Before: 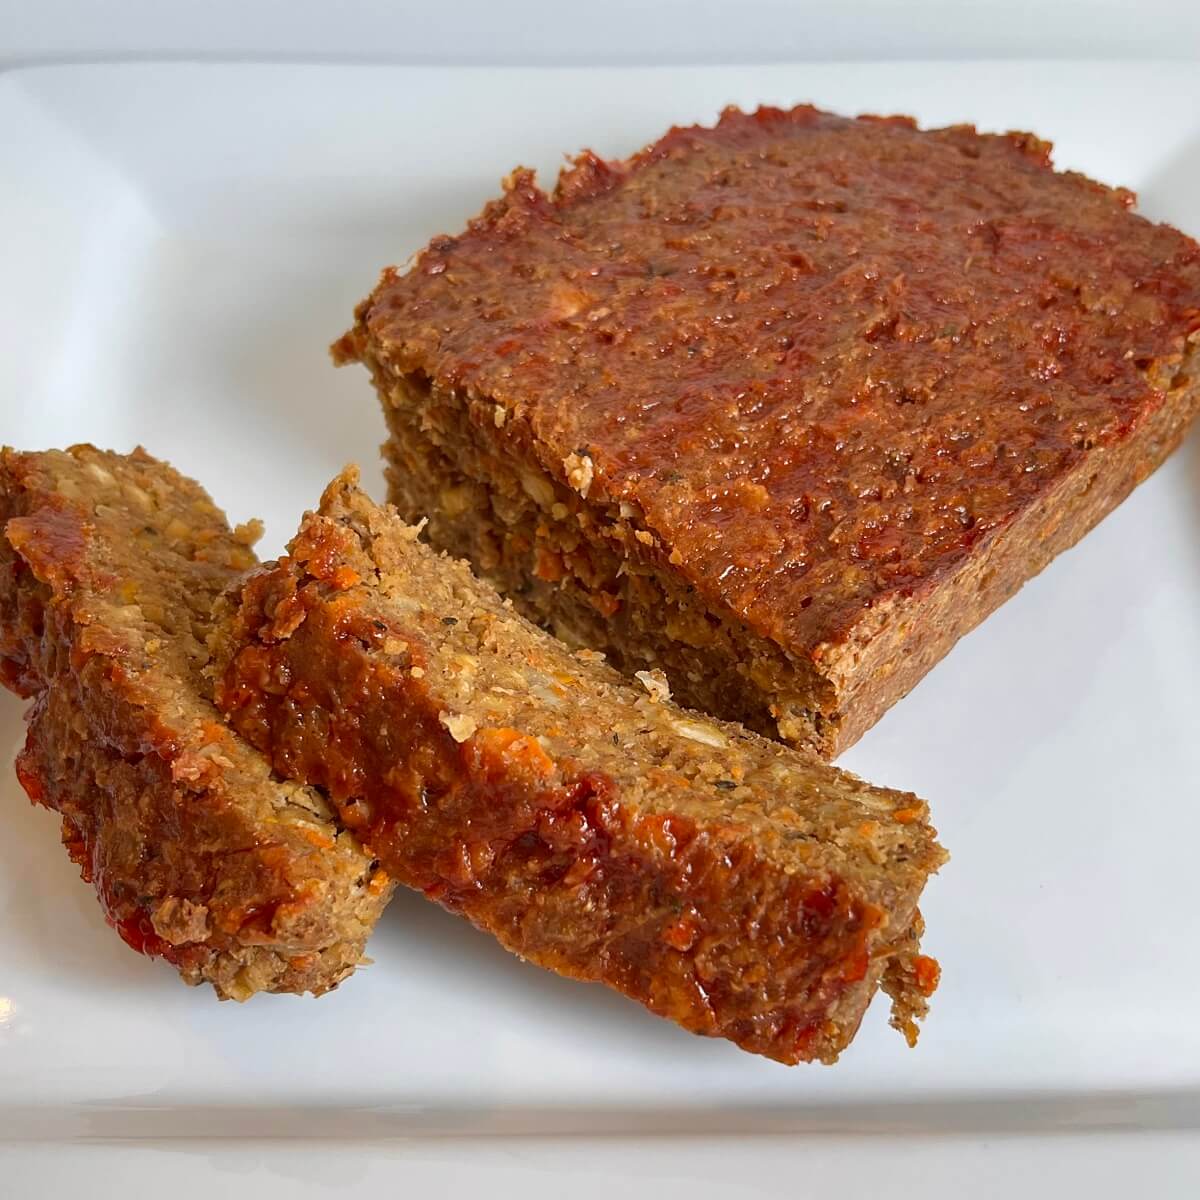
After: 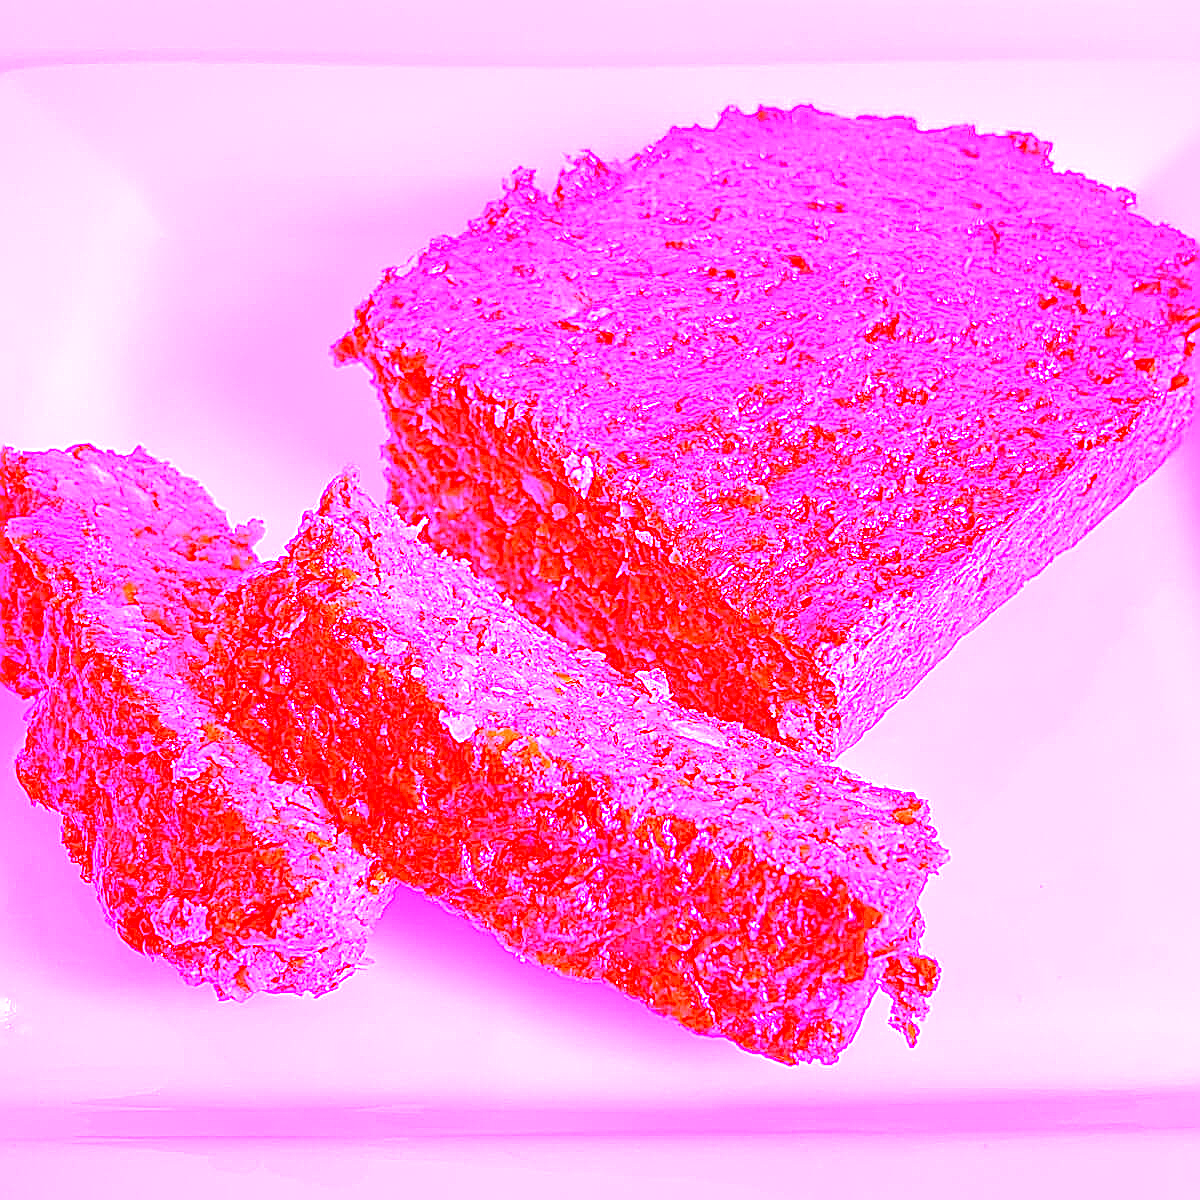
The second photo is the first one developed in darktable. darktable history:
sharpen: amount 0.2
white balance: red 8, blue 8
